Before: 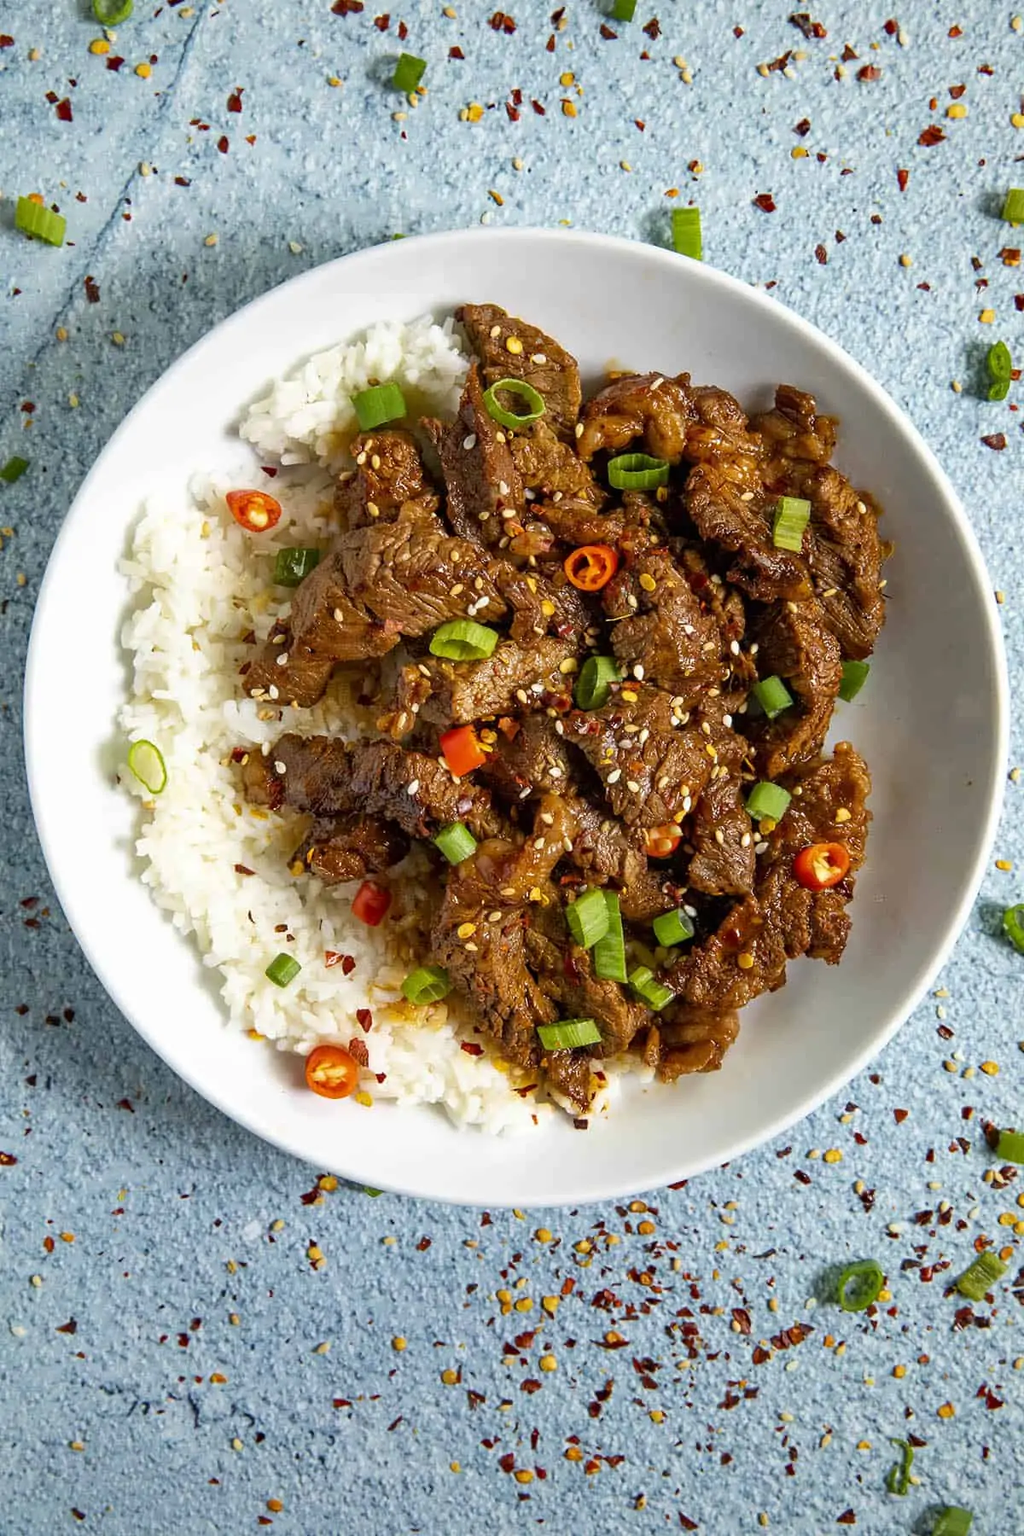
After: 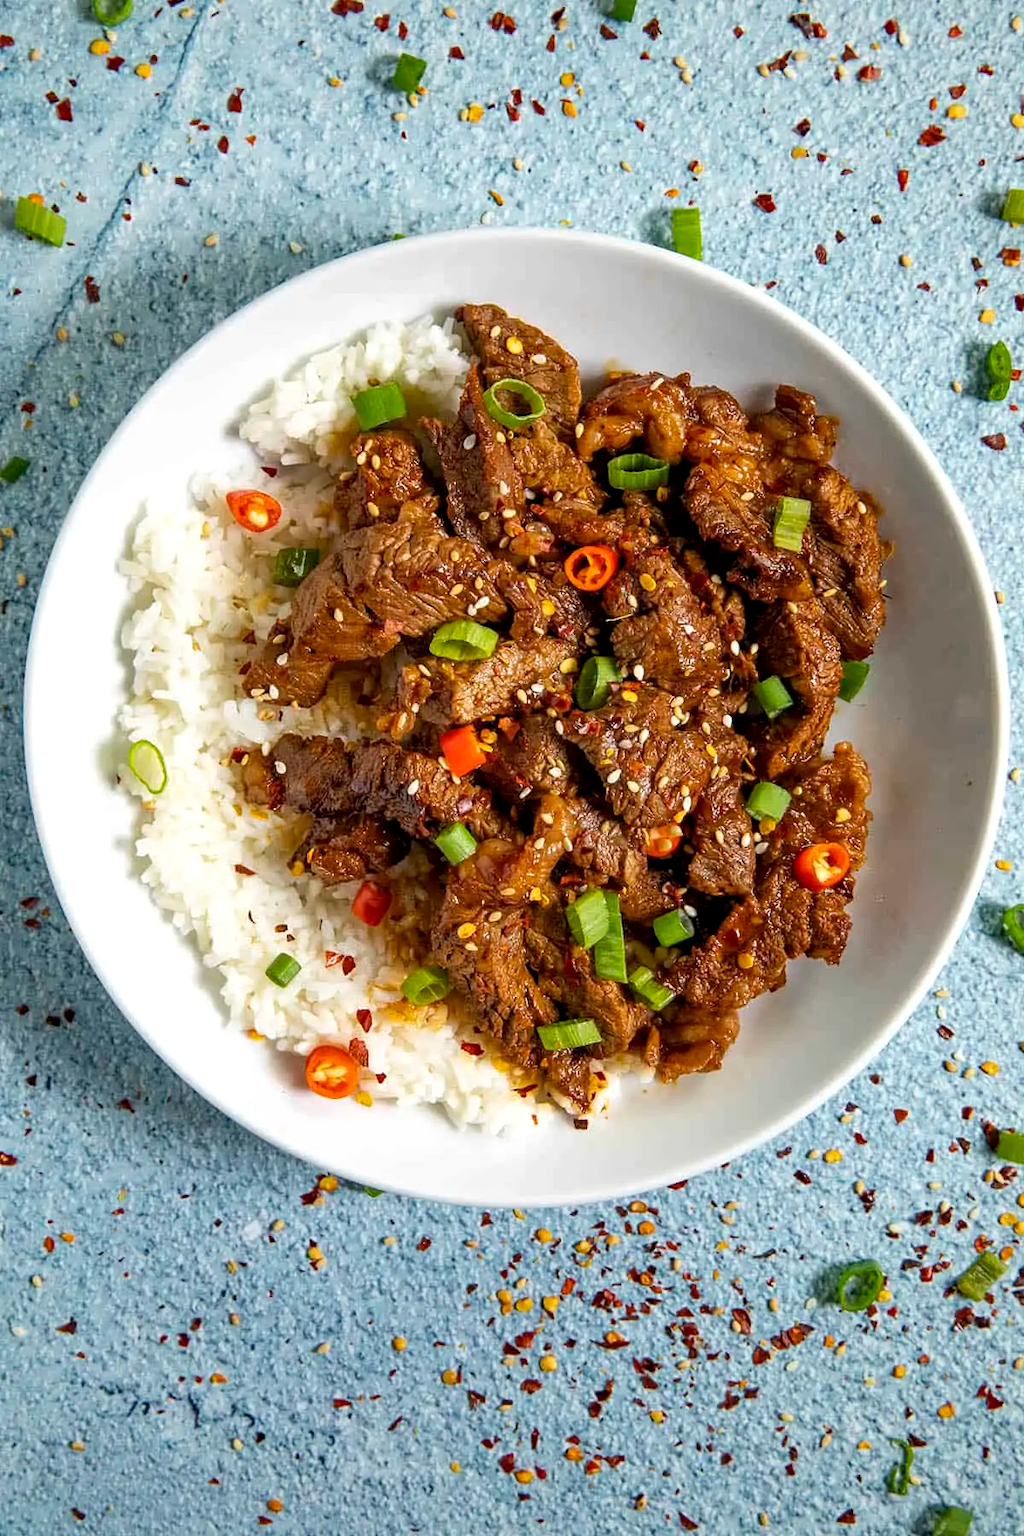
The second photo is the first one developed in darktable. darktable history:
local contrast: highlights 105%, shadows 97%, detail 120%, midtone range 0.2
